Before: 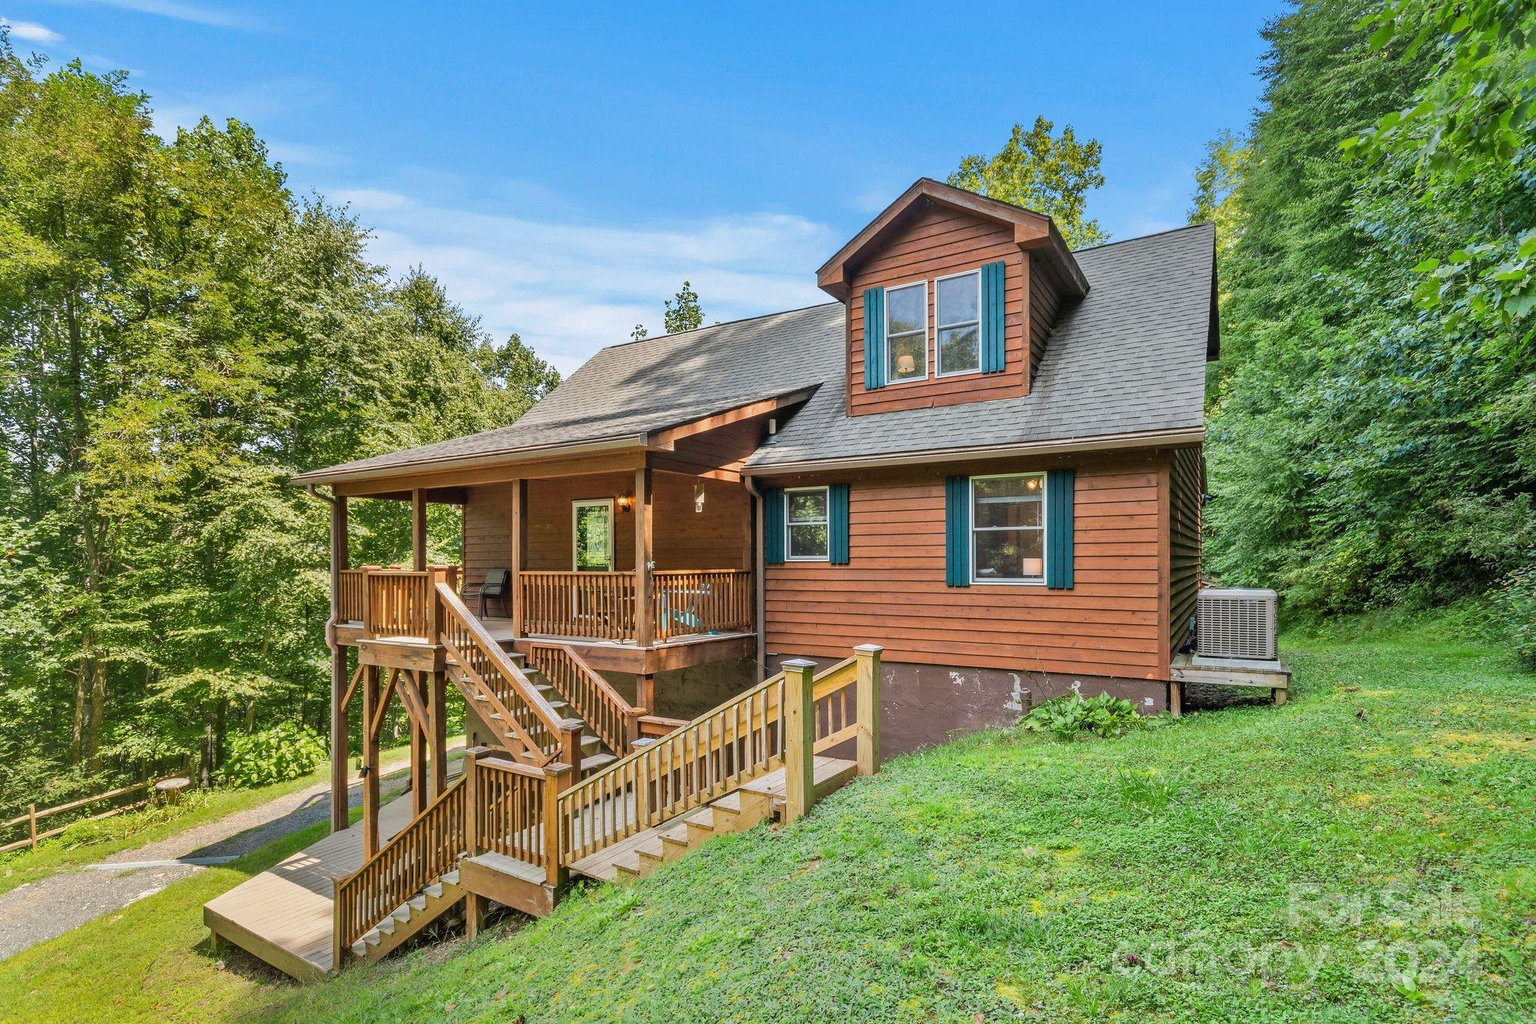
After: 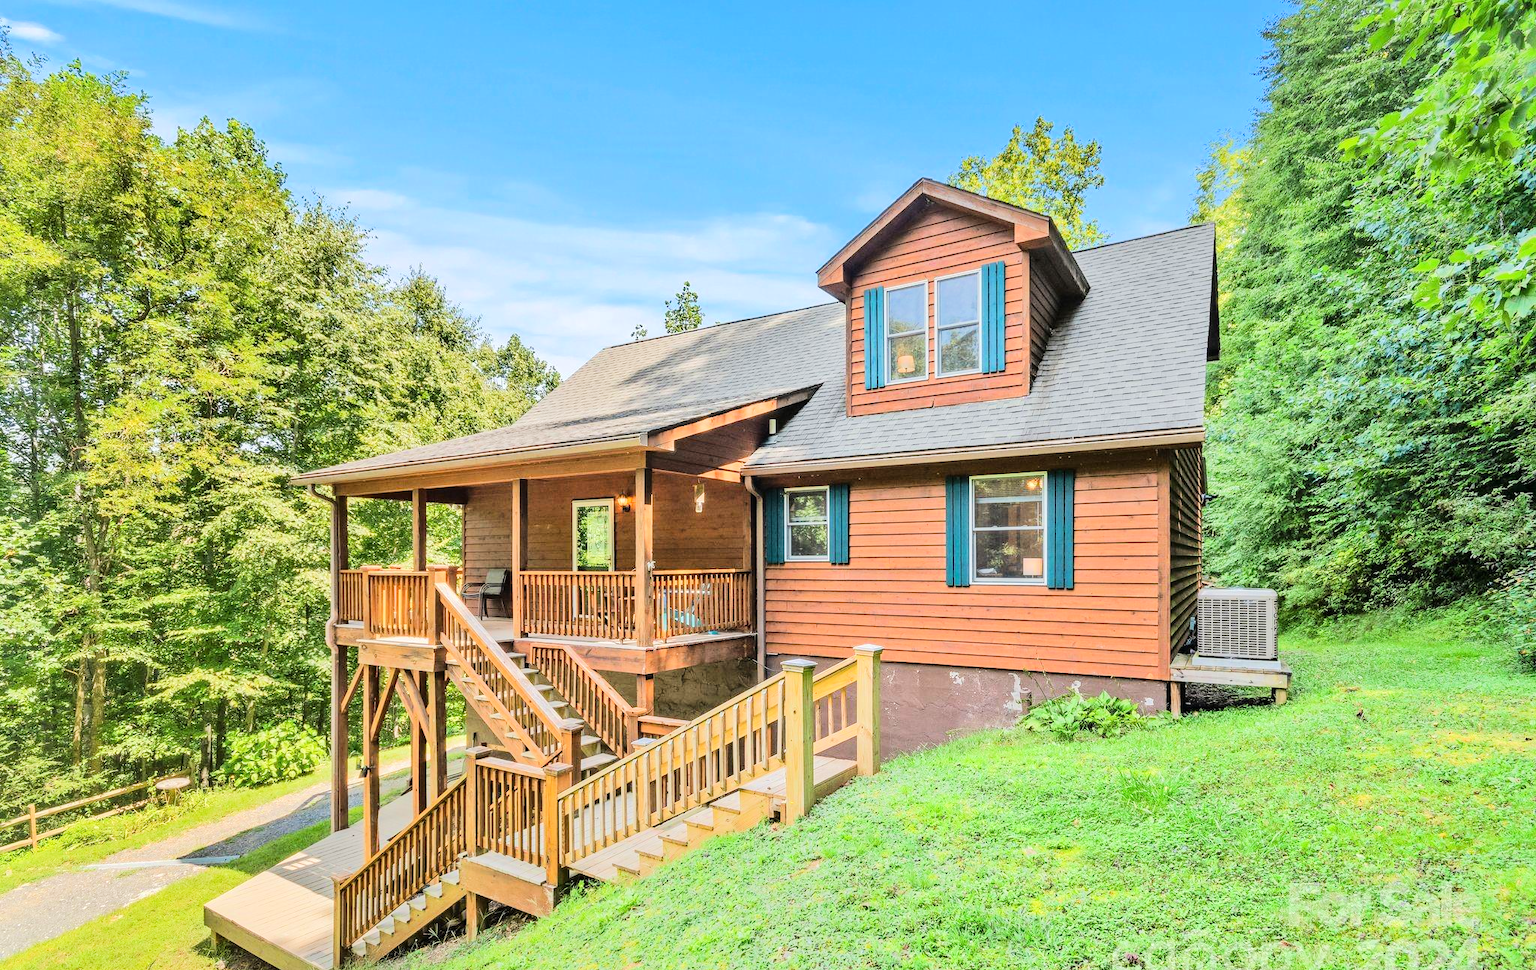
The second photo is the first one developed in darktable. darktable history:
crop and rotate: top 0.007%, bottom 5.181%
tone equalizer: -7 EV 0.154 EV, -6 EV 0.573 EV, -5 EV 1.15 EV, -4 EV 1.34 EV, -3 EV 1.18 EV, -2 EV 0.6 EV, -1 EV 0.158 EV, edges refinement/feathering 500, mask exposure compensation -1.57 EV, preserve details no
